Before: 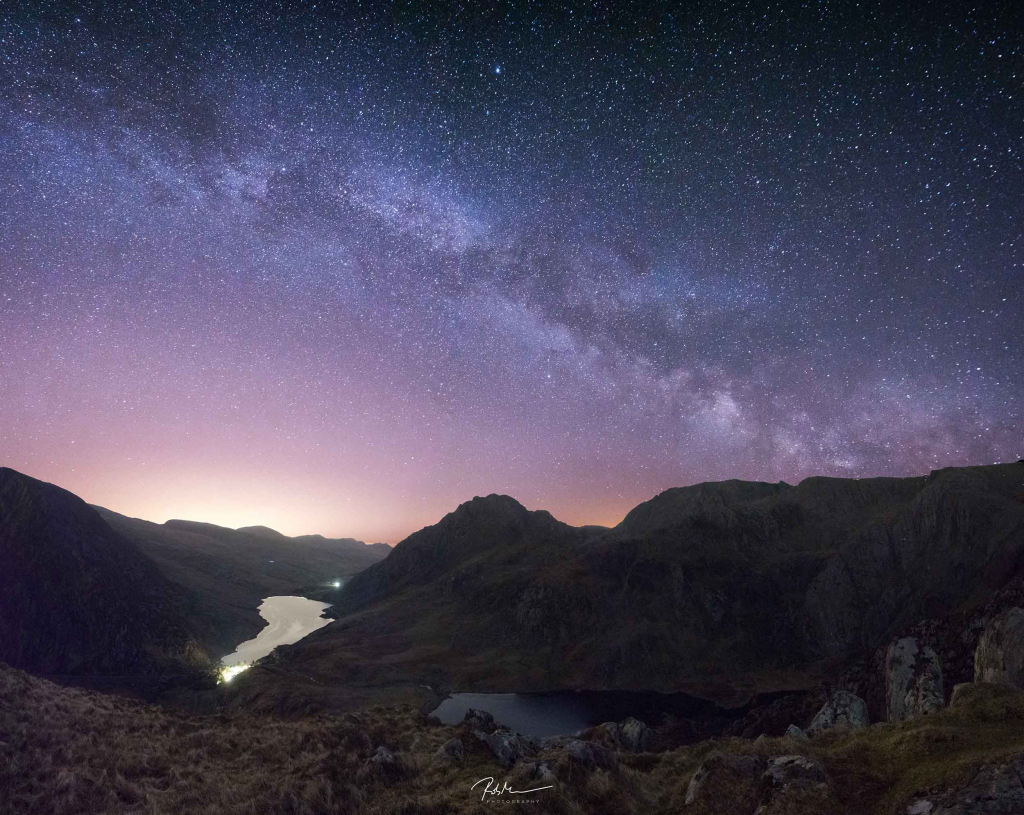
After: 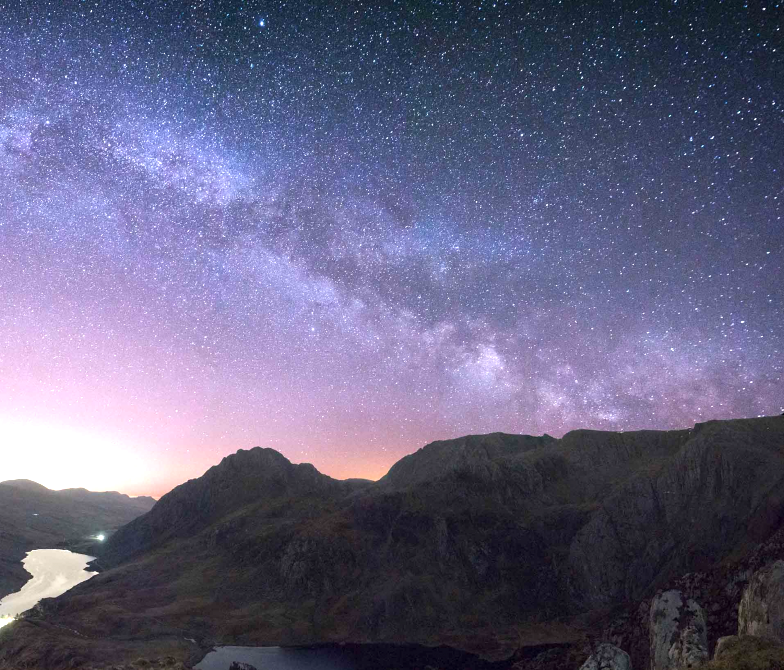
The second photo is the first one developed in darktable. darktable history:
exposure: black level correction 0.001, exposure 0.955 EV, compensate exposure bias true, compensate highlight preservation false
crop: left 23.095%, top 5.827%, bottom 11.854%
